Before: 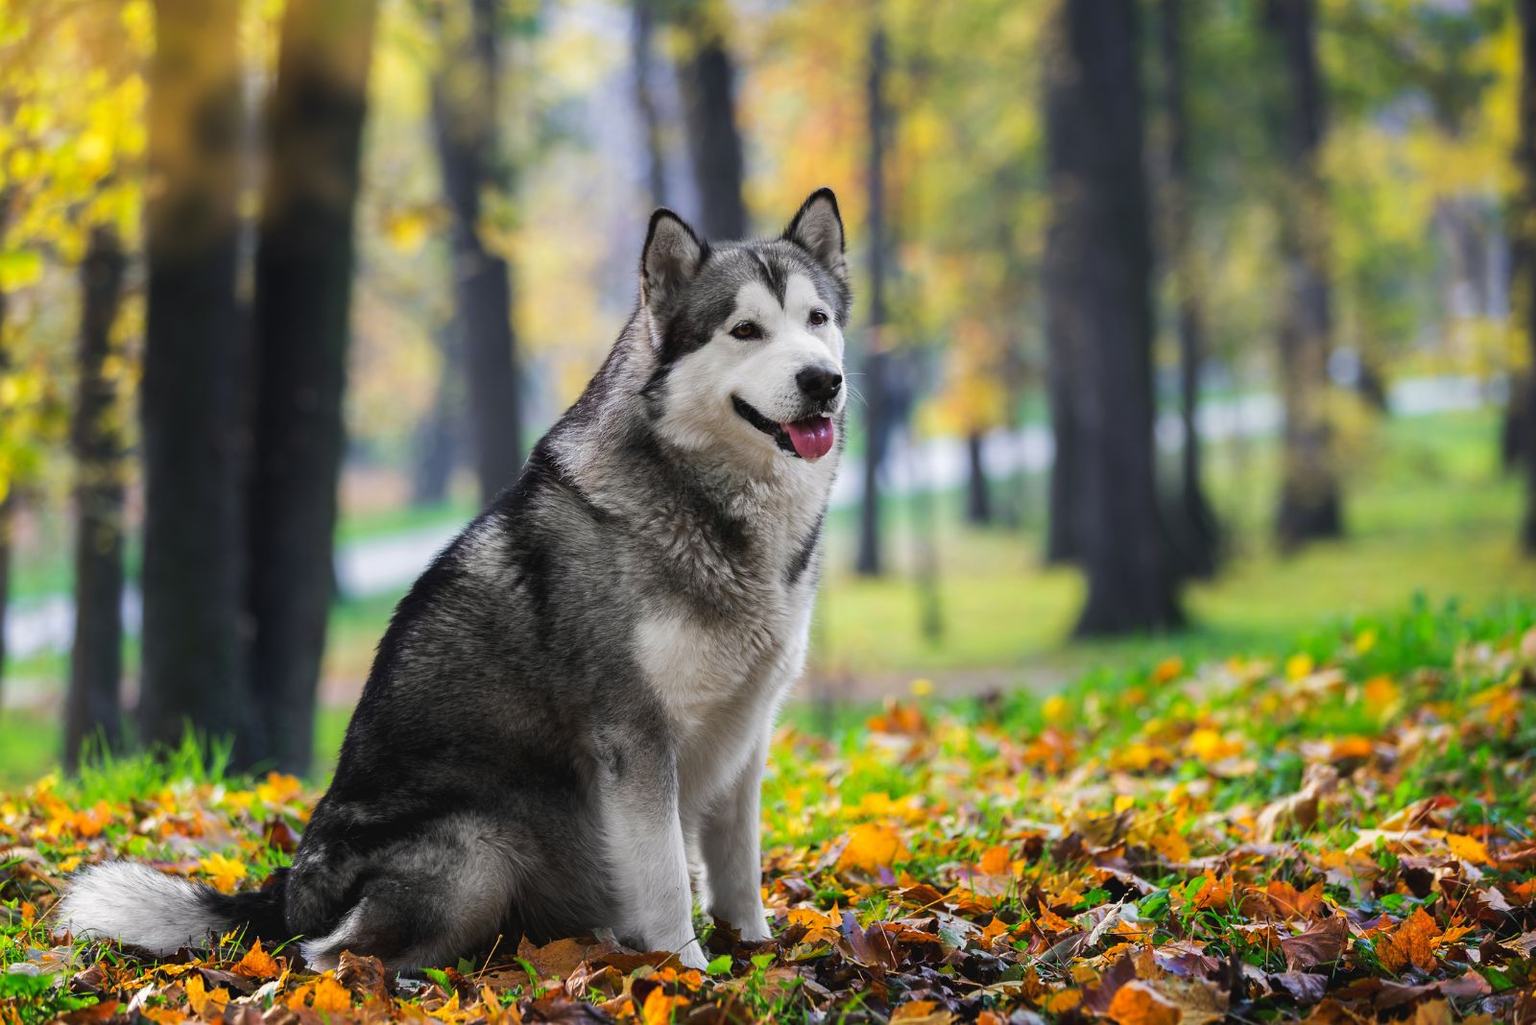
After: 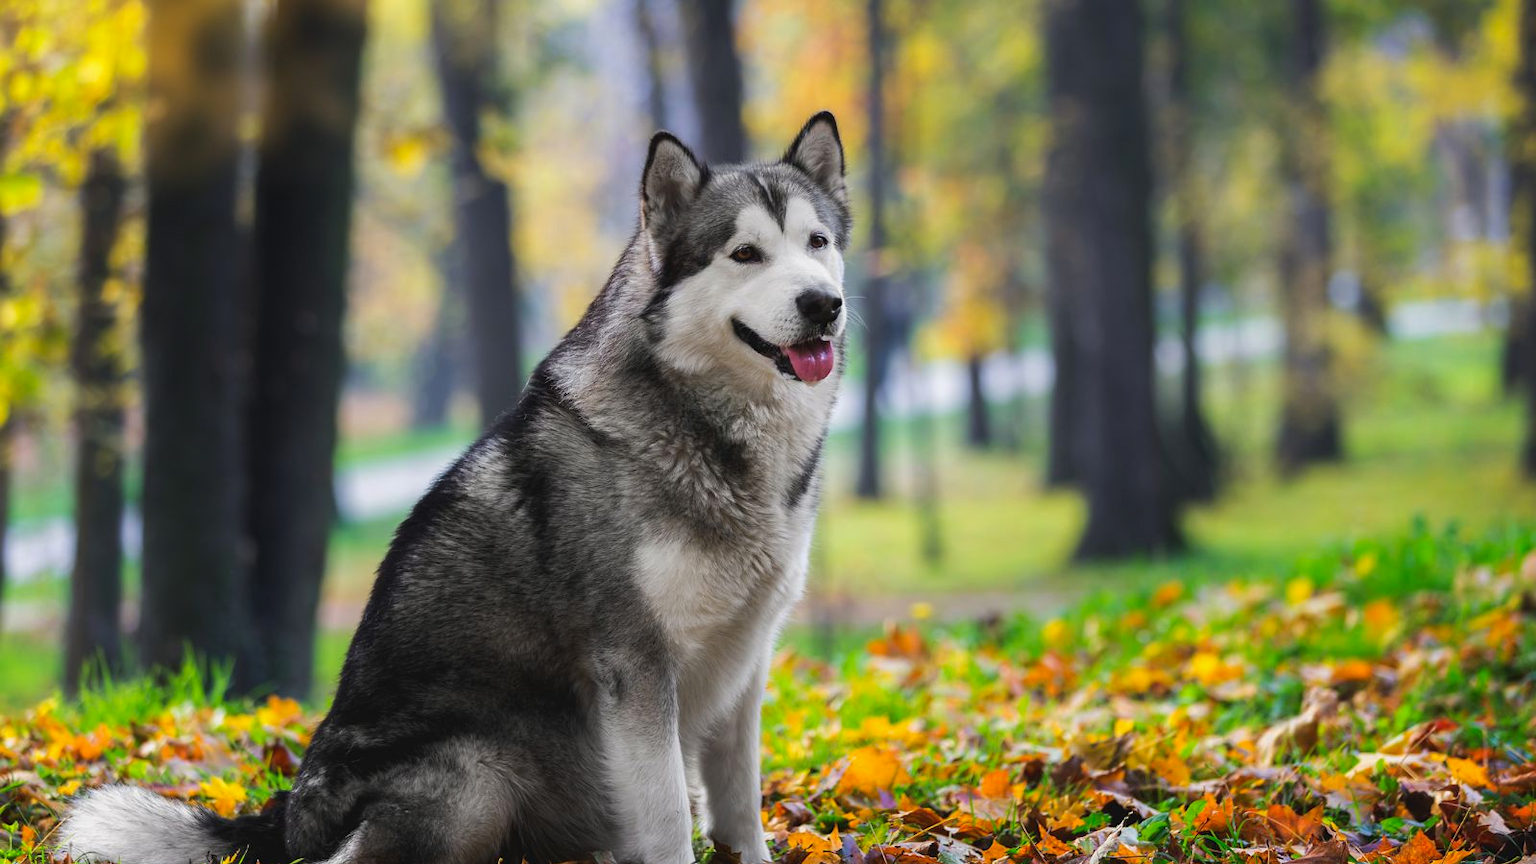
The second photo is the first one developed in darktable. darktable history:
contrast brightness saturation: contrast -0.015, brightness -0.006, saturation 0.045
crop: top 7.573%, bottom 7.972%
local contrast: mode bilateral grid, contrast 100, coarseness 100, detail 95%, midtone range 0.2
